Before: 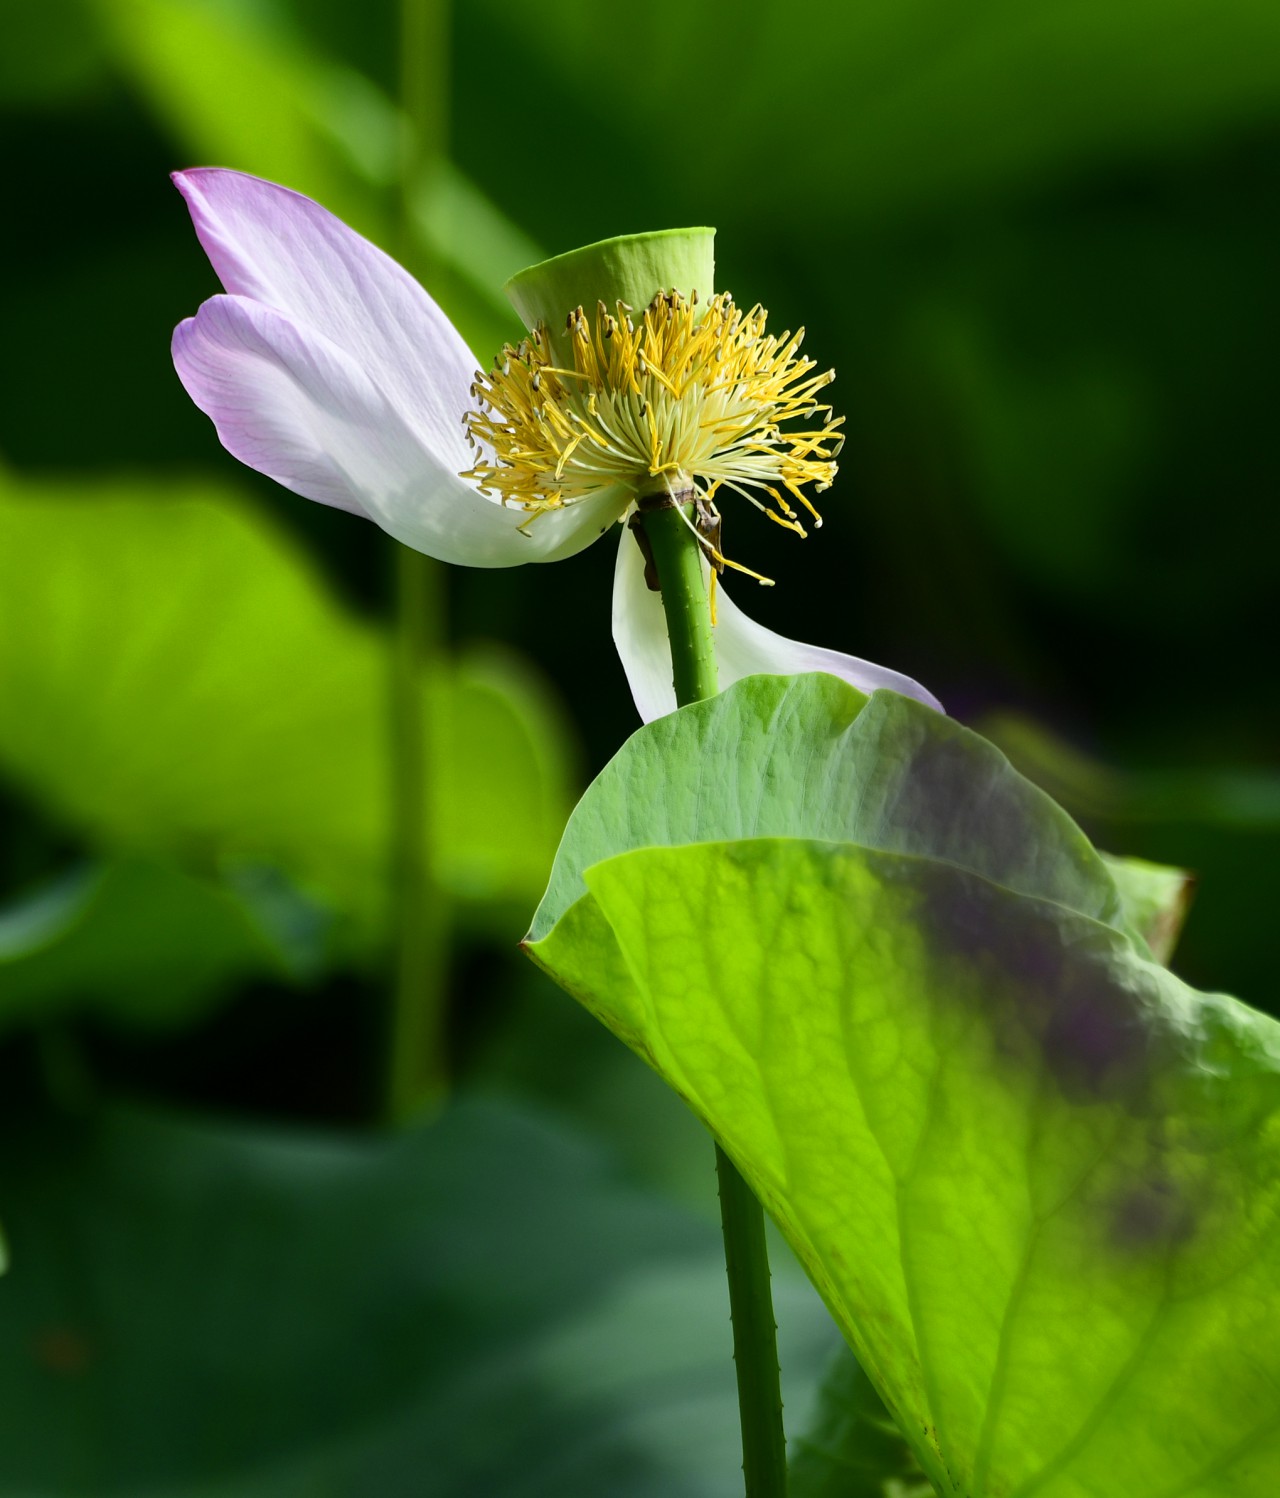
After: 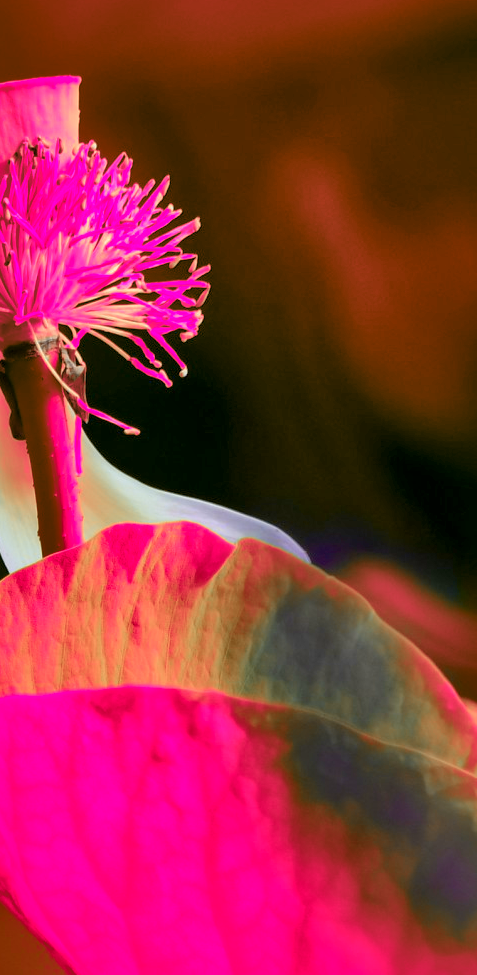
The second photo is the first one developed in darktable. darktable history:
exposure: compensate exposure bias true, compensate highlight preservation false
local contrast: mode bilateral grid, contrast 21, coarseness 51, detail 159%, midtone range 0.2
color zones: curves: ch2 [(0, 0.488) (0.143, 0.417) (0.286, 0.212) (0.429, 0.179) (0.571, 0.154) (0.714, 0.415) (0.857, 0.495) (1, 0.488)]
tone equalizer: on, module defaults
crop and rotate: left 49.642%, top 10.092%, right 13.076%, bottom 24.81%
color balance rgb: linear chroma grading › global chroma 20.409%, perceptual saturation grading › global saturation 29.905%, contrast -9.552%
shadows and highlights: on, module defaults
